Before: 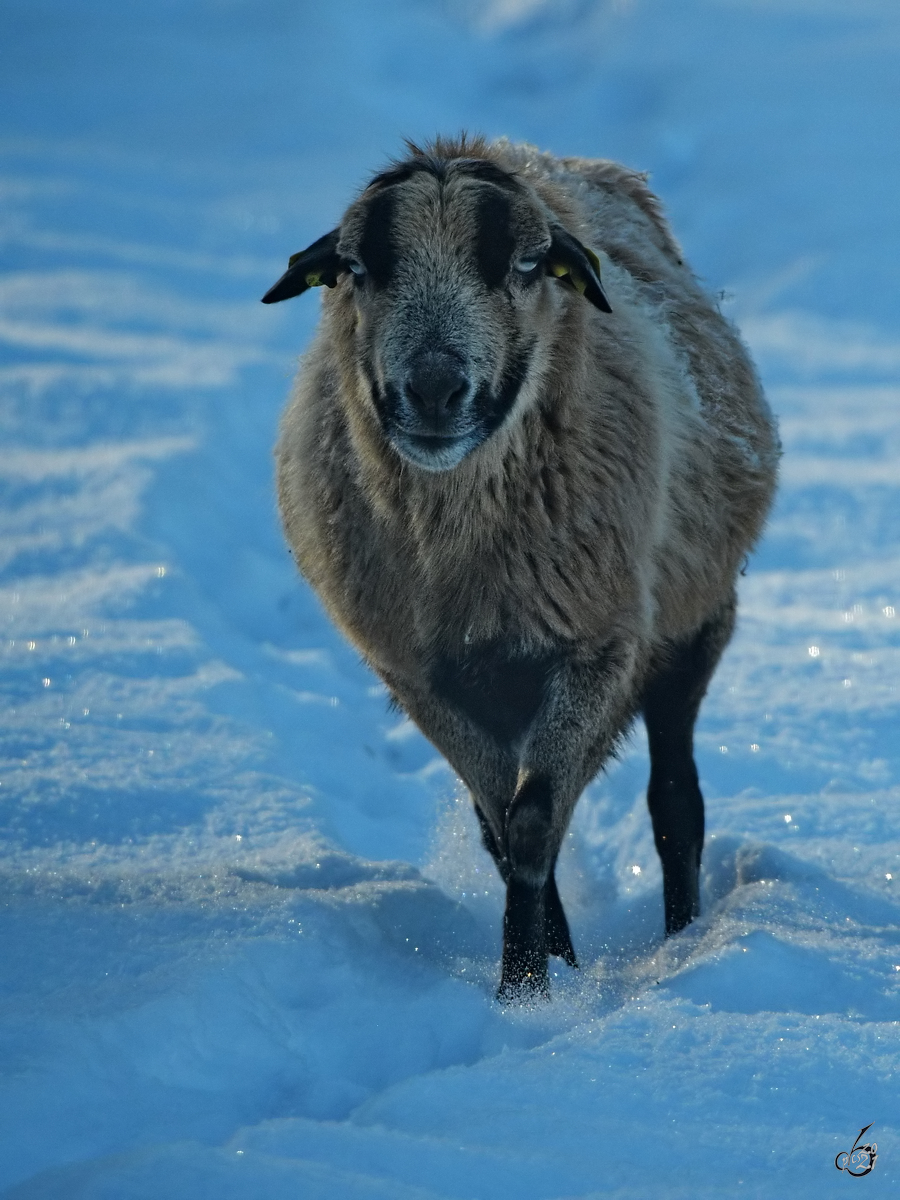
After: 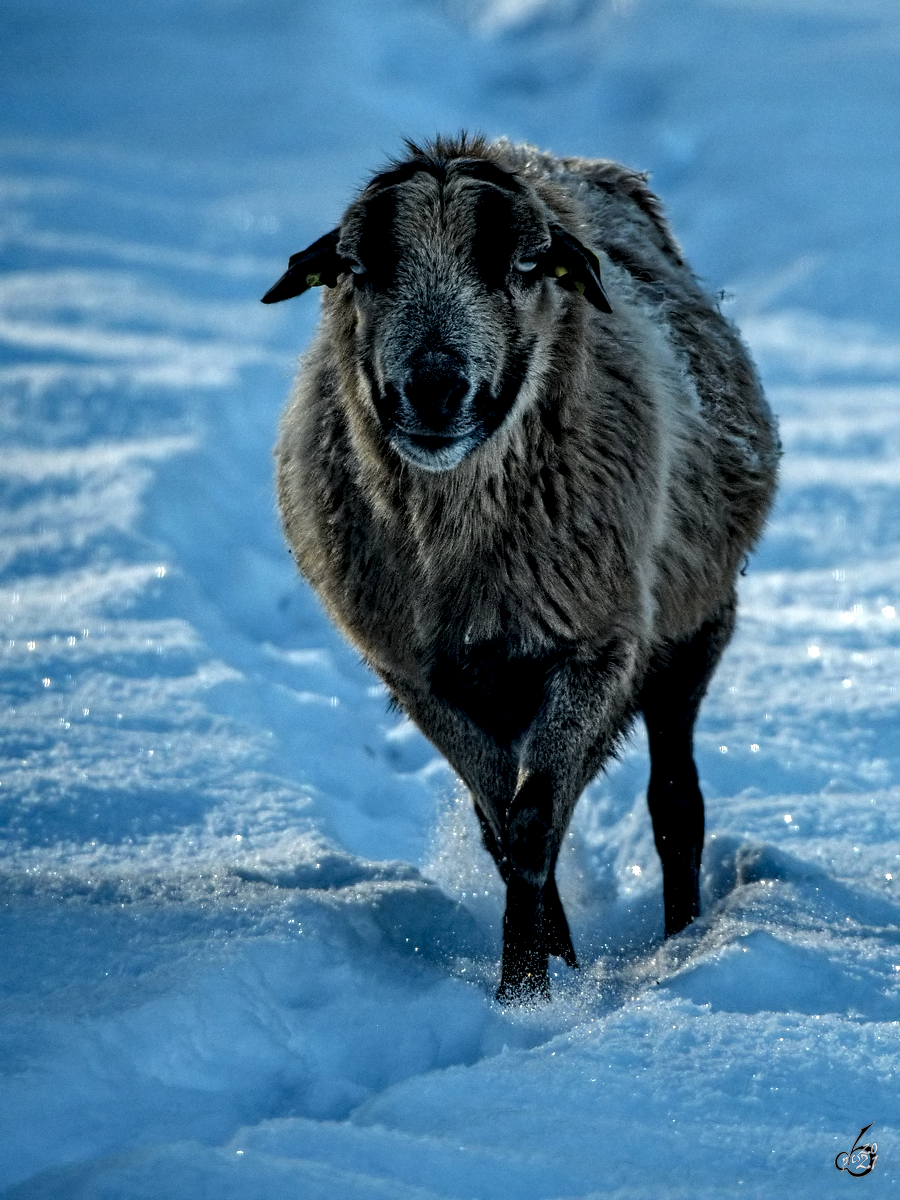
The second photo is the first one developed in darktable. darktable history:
local contrast: detail 205%
